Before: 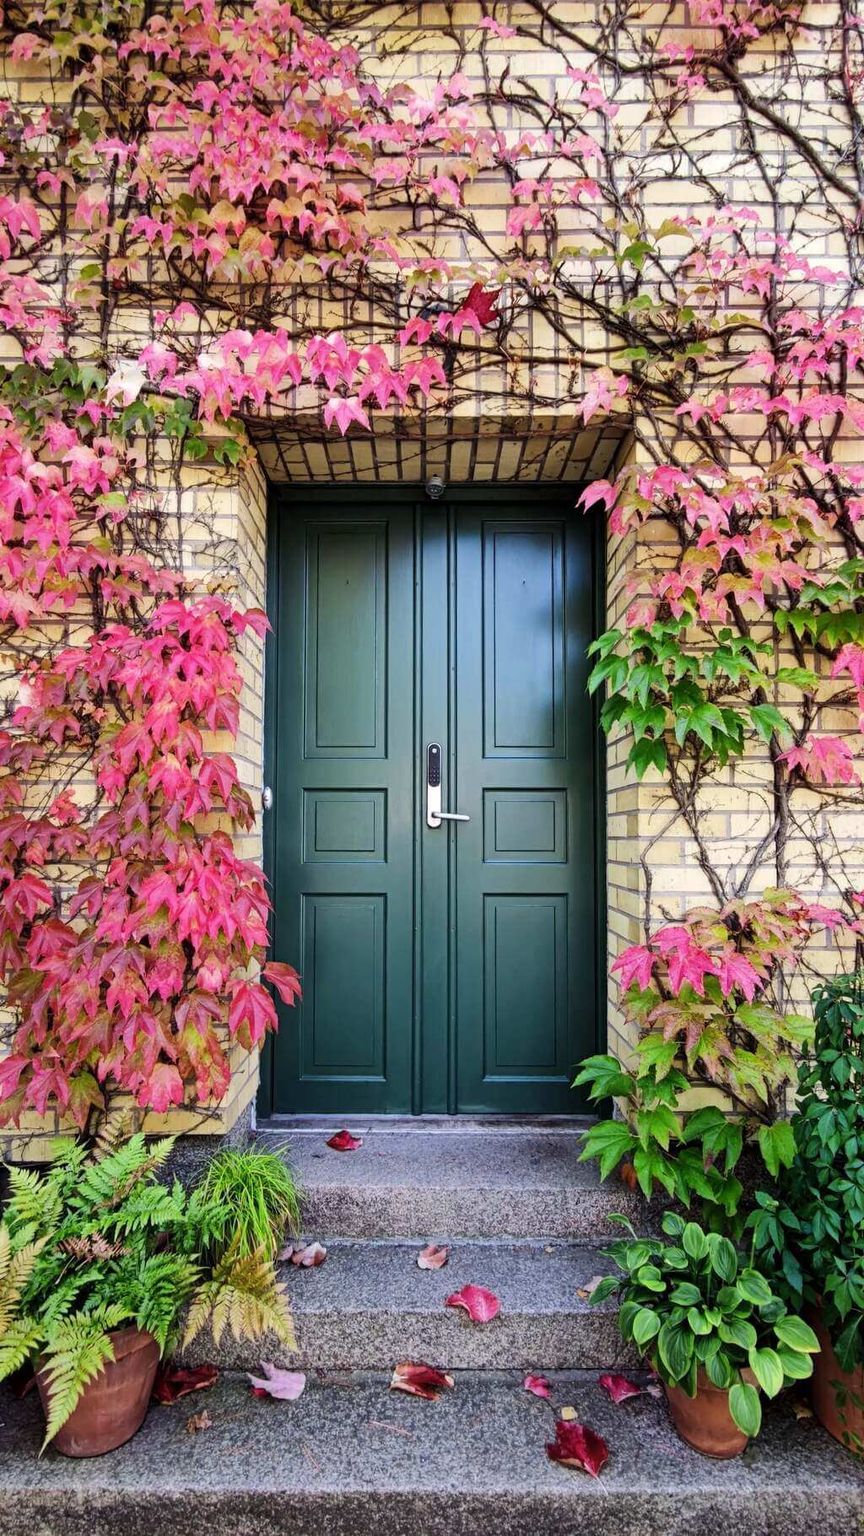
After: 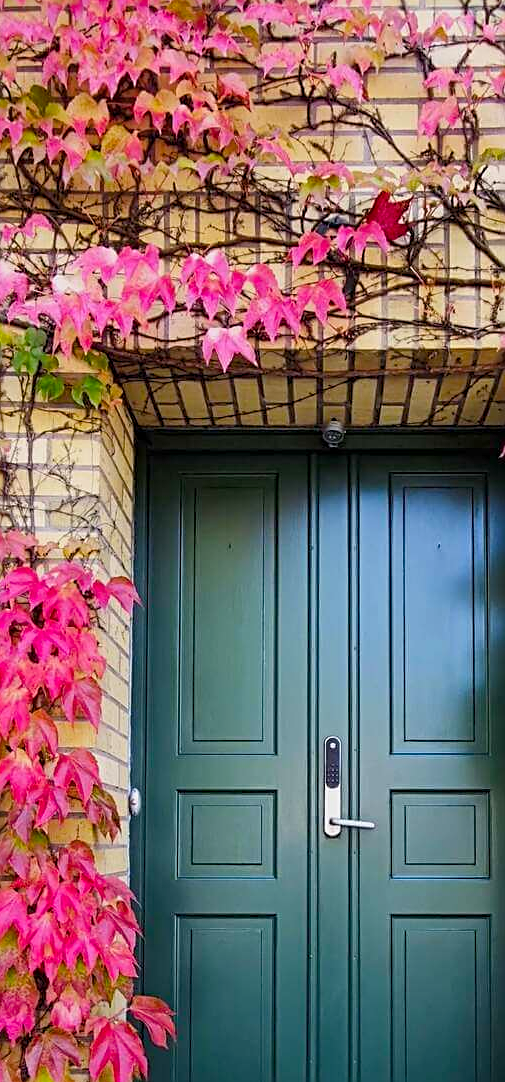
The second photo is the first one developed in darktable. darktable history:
sharpen: on, module defaults
crop: left 17.862%, top 7.917%, right 32.777%, bottom 32.591%
color balance rgb: perceptual saturation grading › global saturation 25.715%, contrast -10.634%
